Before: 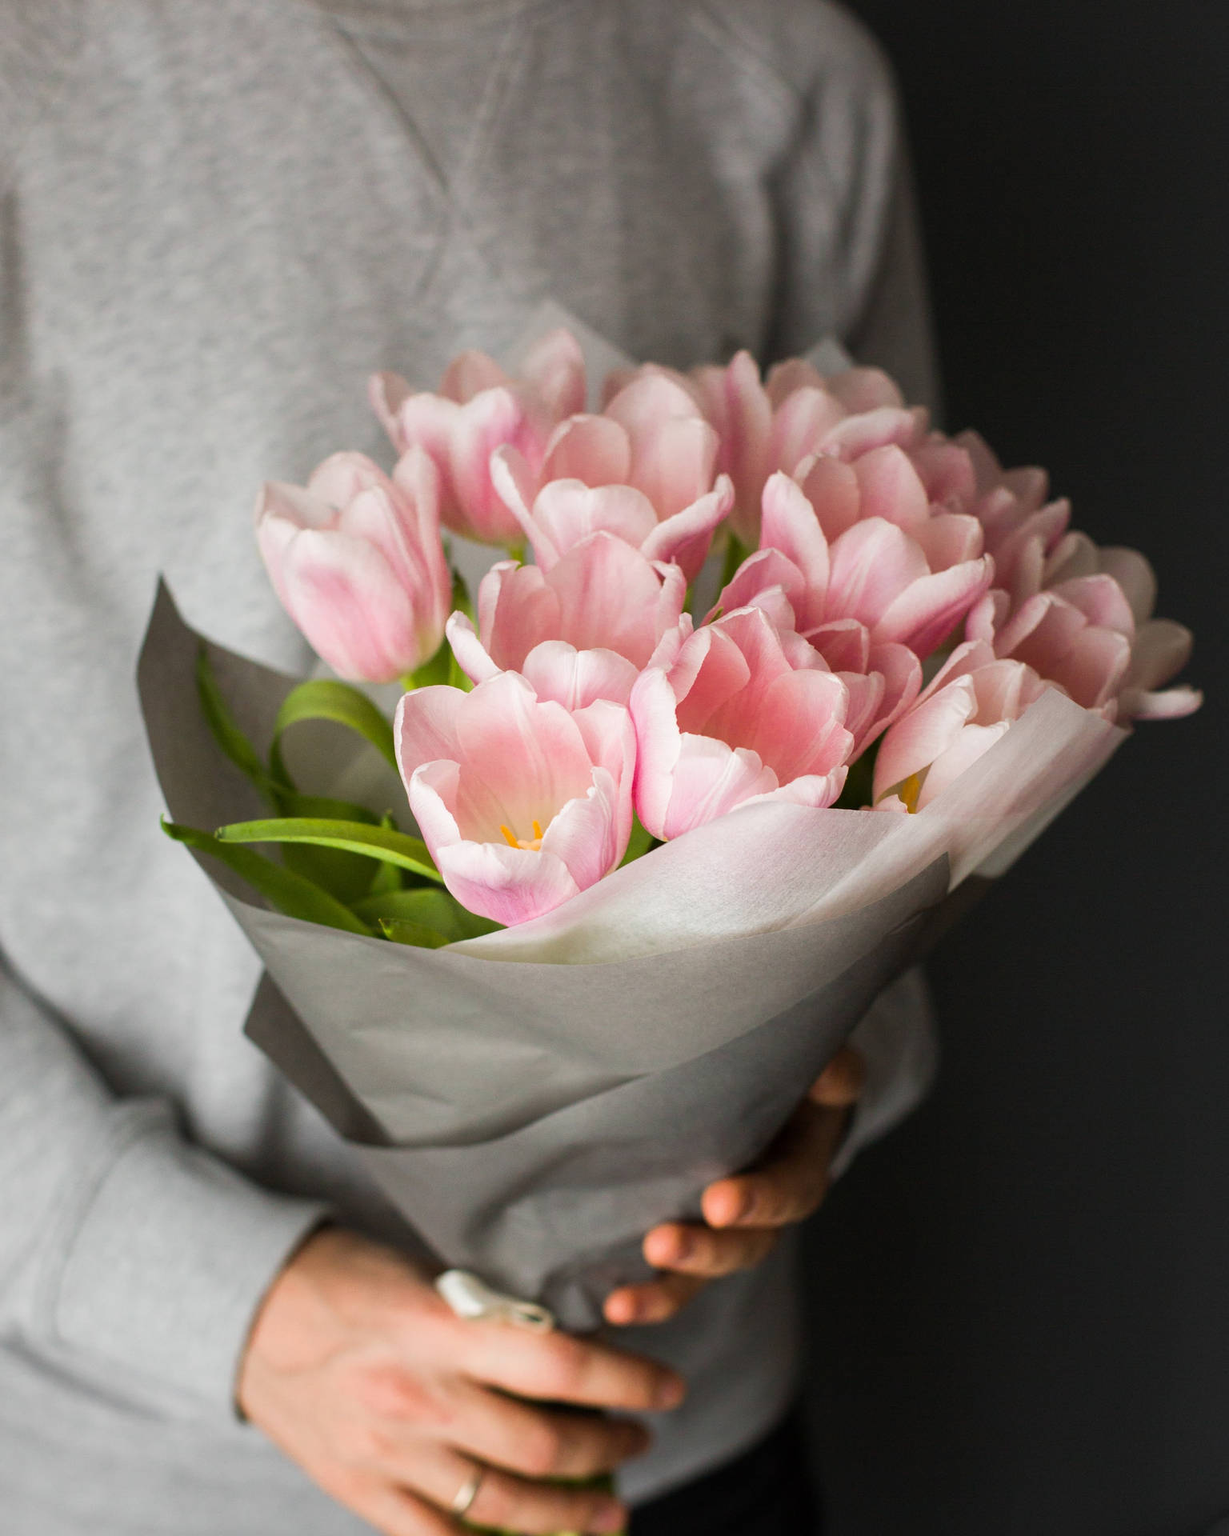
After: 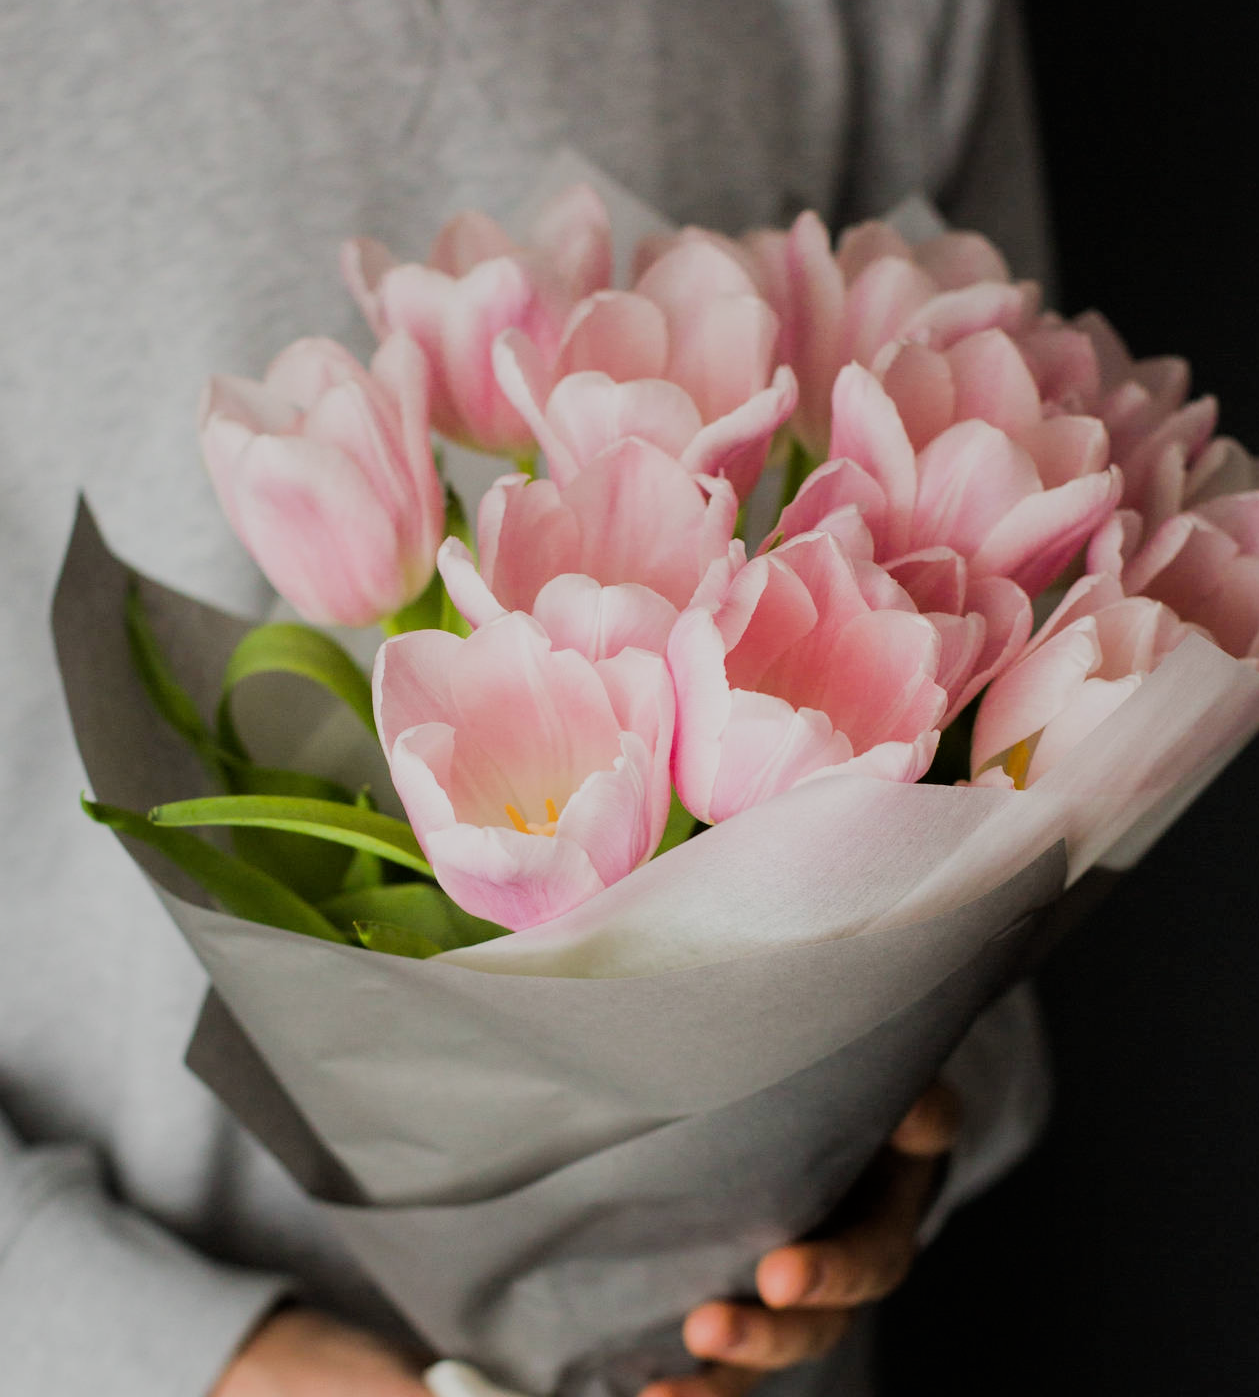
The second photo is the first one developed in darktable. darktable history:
filmic rgb: black relative exposure -7.65 EV, white relative exposure 4.56 EV, hardness 3.61
crop: left 7.856%, top 11.836%, right 10.12%, bottom 15.387%
